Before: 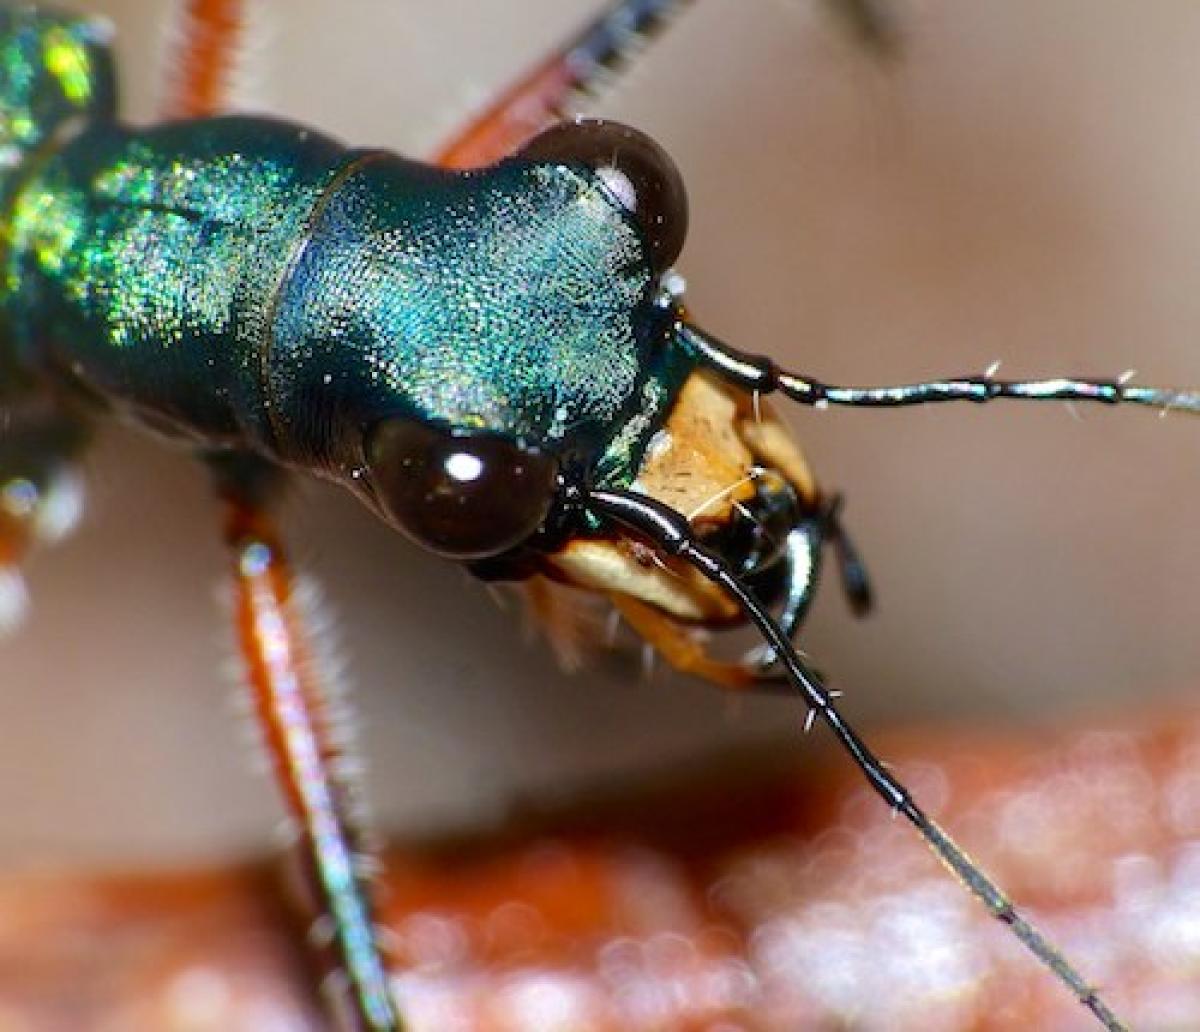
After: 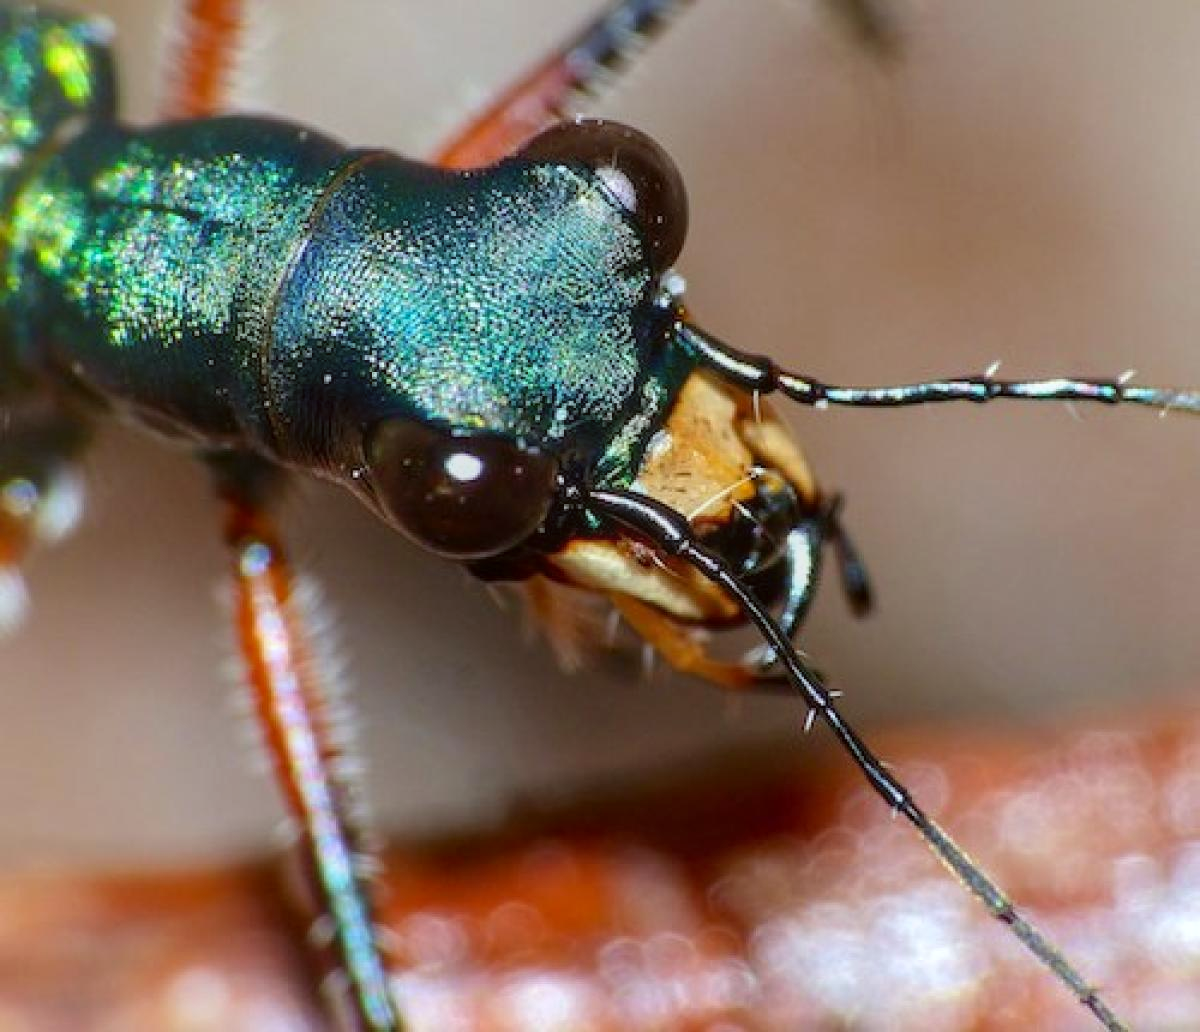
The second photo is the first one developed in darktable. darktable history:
local contrast: detail 110%
color correction: highlights a* -2.73, highlights b* -2.09, shadows a* 2.41, shadows b* 2.73
